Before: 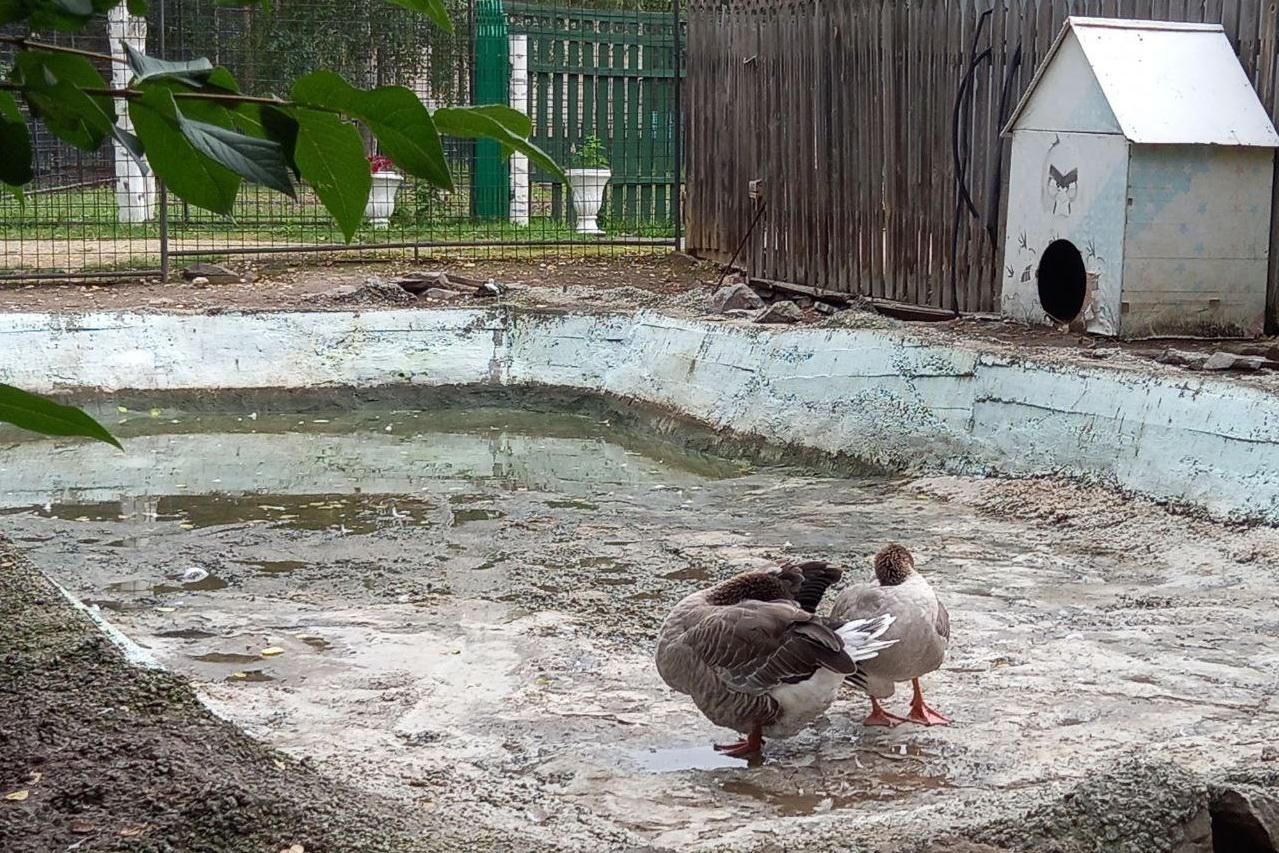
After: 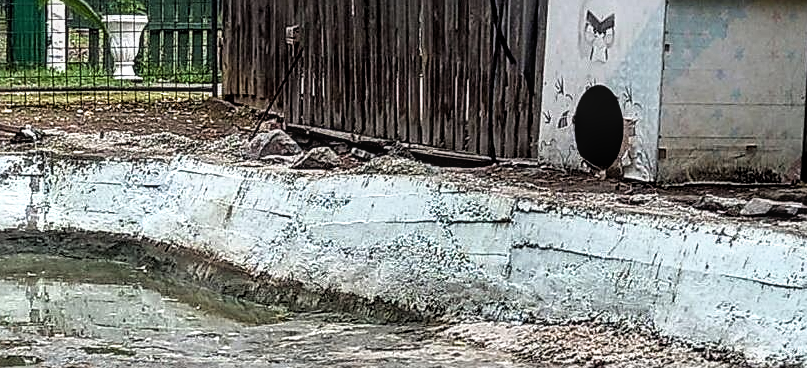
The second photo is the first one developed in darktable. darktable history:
local contrast: on, module defaults
filmic rgb: black relative exposure -8.19 EV, white relative exposure 2.2 EV, threshold 5.96 EV, target white luminance 99.965%, hardness 7.14, latitude 74.83%, contrast 1.314, highlights saturation mix -2%, shadows ↔ highlights balance 30.34%, iterations of high-quality reconstruction 0, enable highlight reconstruction true
sharpen: on, module defaults
crop: left 36.245%, top 18.167%, right 0.625%, bottom 38.579%
